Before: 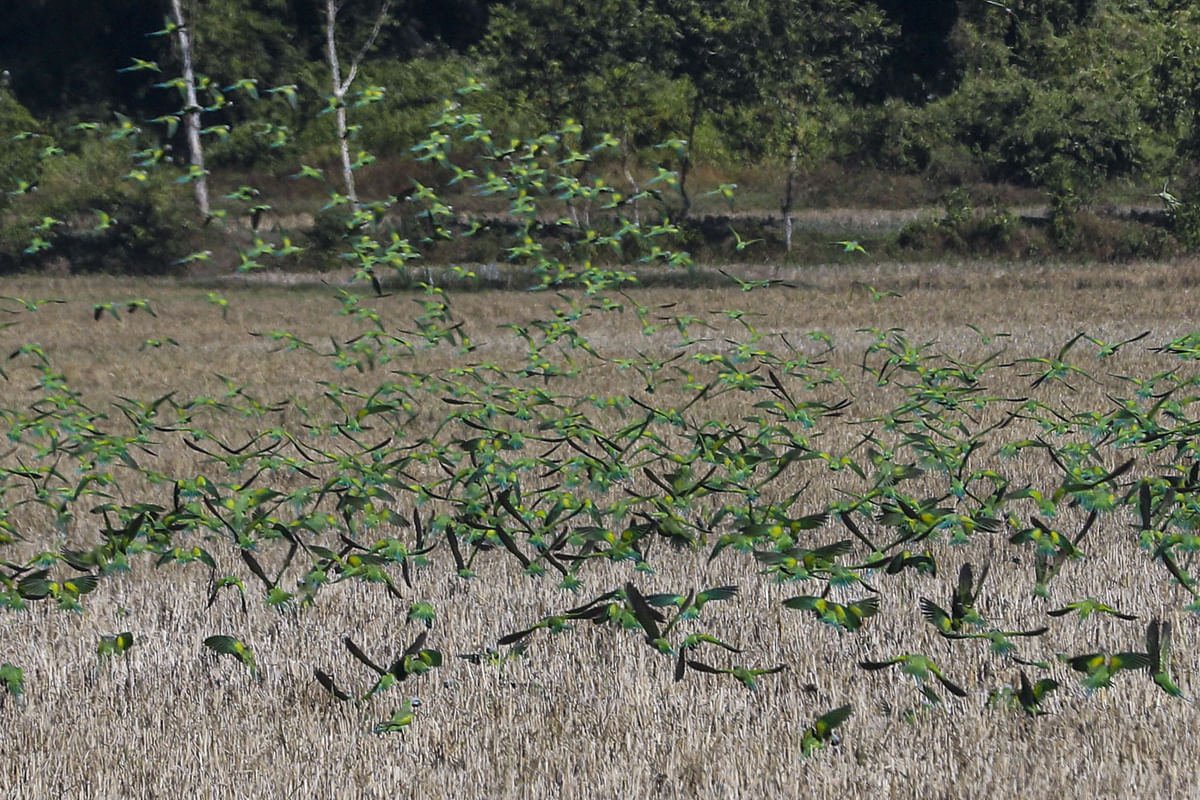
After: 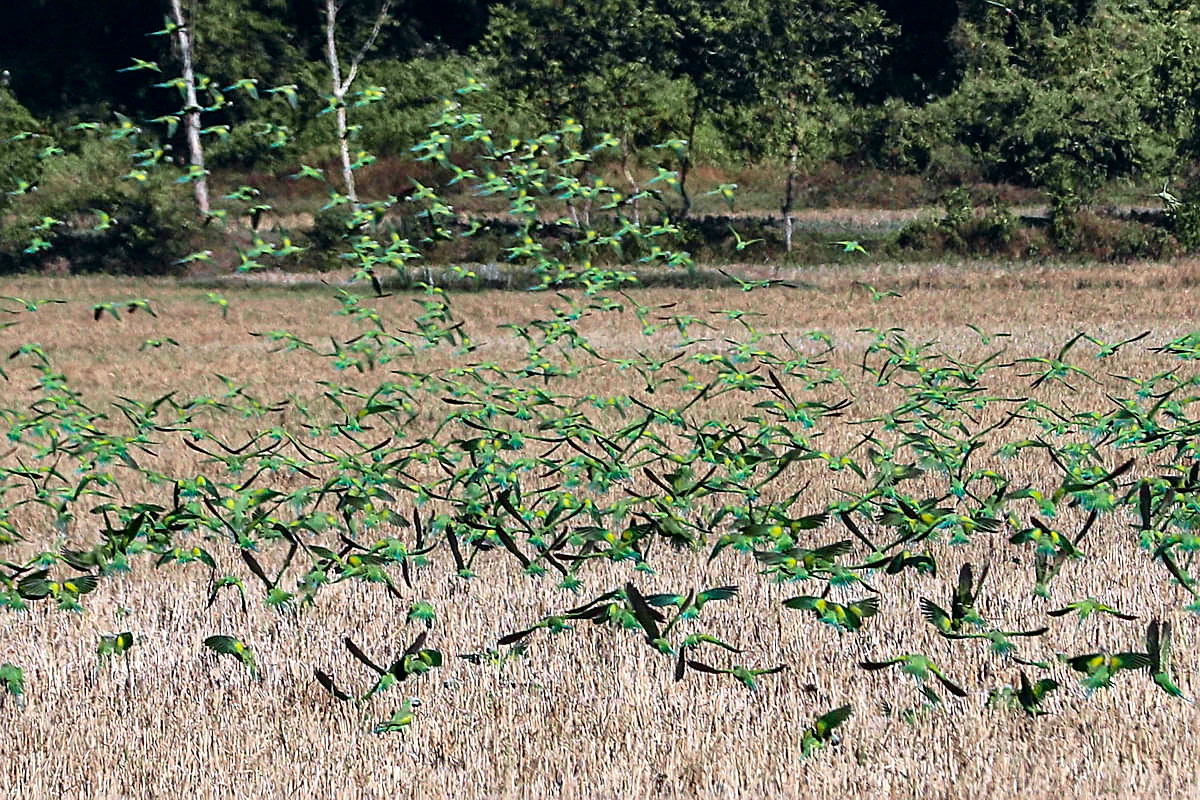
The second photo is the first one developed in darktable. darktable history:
exposure: exposure 0.485 EV, compensate highlight preservation false
sharpen: on, module defaults
tone curve: curves: ch0 [(0.003, 0) (0.066, 0.023) (0.149, 0.094) (0.264, 0.238) (0.395, 0.421) (0.517, 0.56) (0.688, 0.743) (0.813, 0.846) (1, 1)]; ch1 [(0, 0) (0.164, 0.115) (0.337, 0.332) (0.39, 0.398) (0.464, 0.461) (0.501, 0.5) (0.521, 0.535) (0.571, 0.588) (0.652, 0.681) (0.733, 0.749) (0.811, 0.796) (1, 1)]; ch2 [(0, 0) (0.337, 0.382) (0.464, 0.476) (0.501, 0.502) (0.527, 0.54) (0.556, 0.567) (0.6, 0.59) (0.687, 0.675) (1, 1)], color space Lab, independent channels, preserve colors none
